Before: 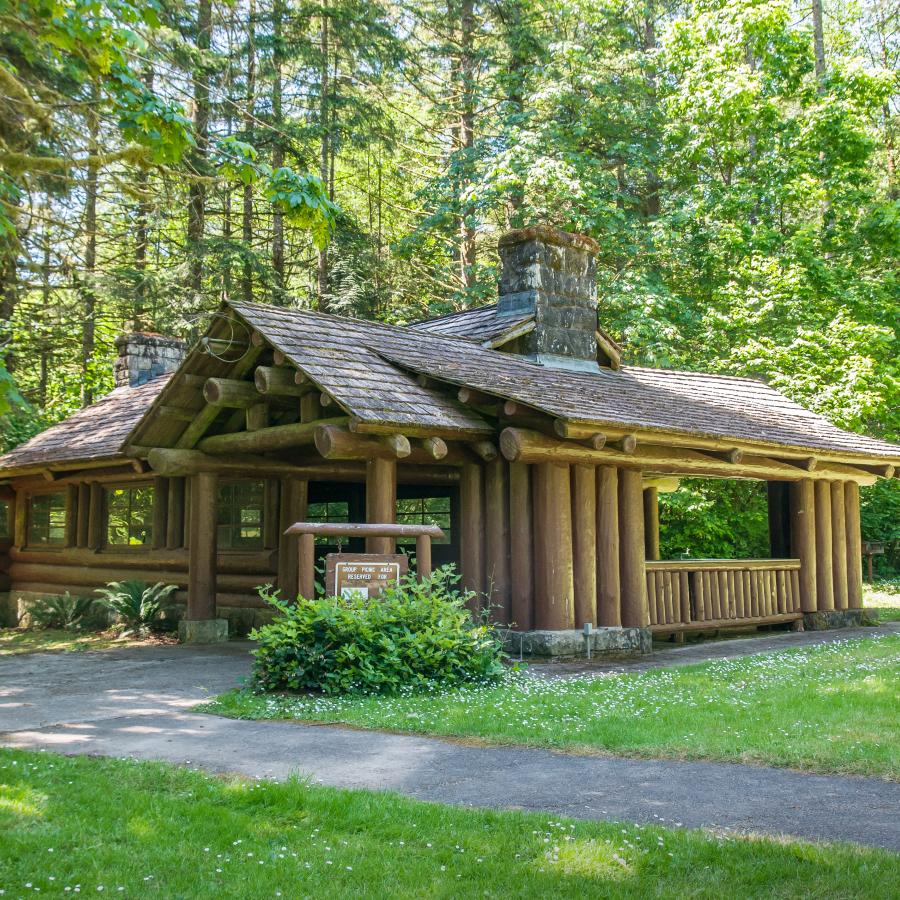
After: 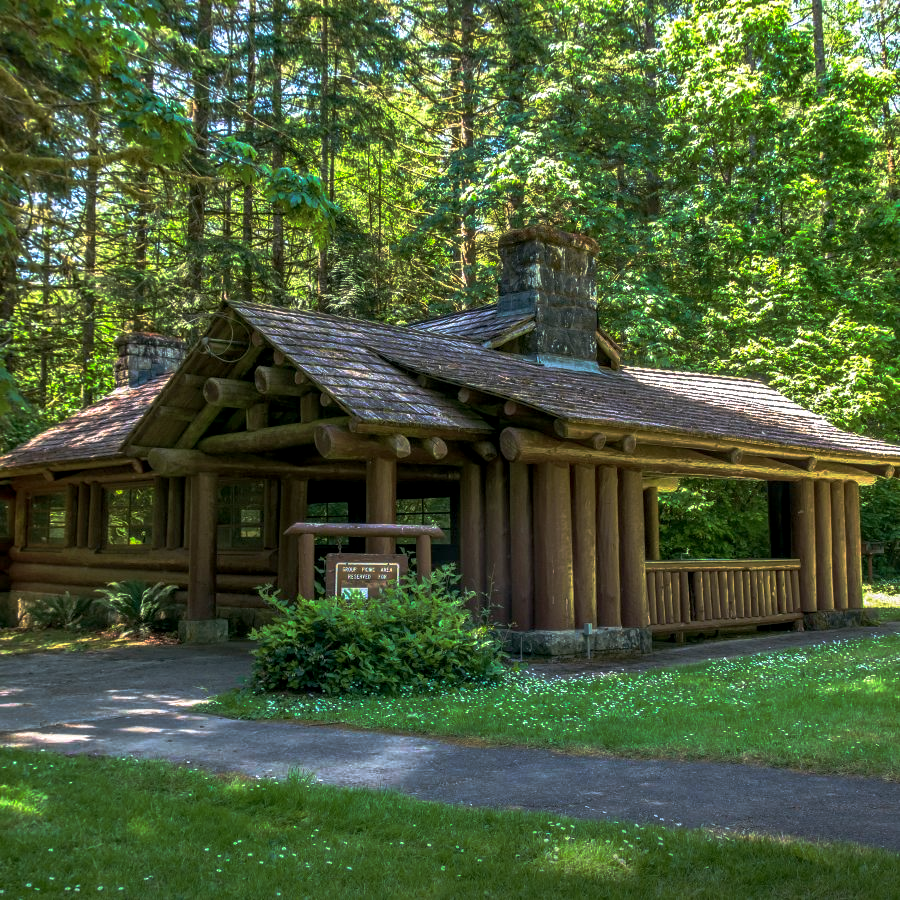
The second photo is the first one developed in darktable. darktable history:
velvia: on, module defaults
base curve: curves: ch0 [(0, 0) (0.564, 0.291) (0.802, 0.731) (1, 1)], preserve colors none
local contrast: detail 130%
